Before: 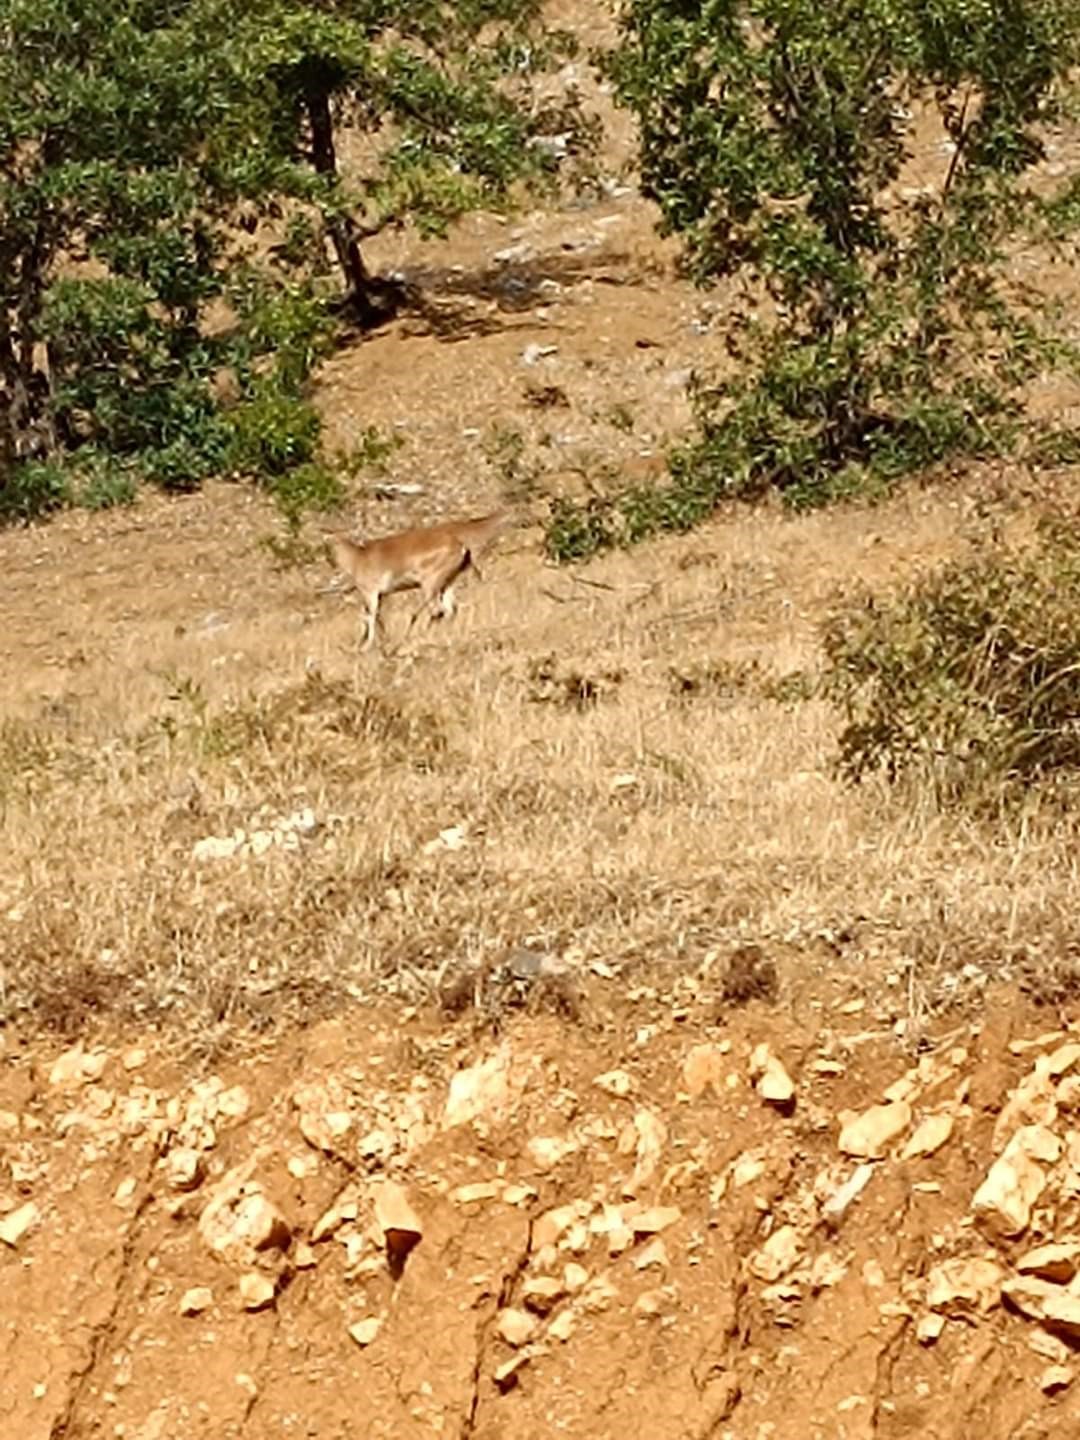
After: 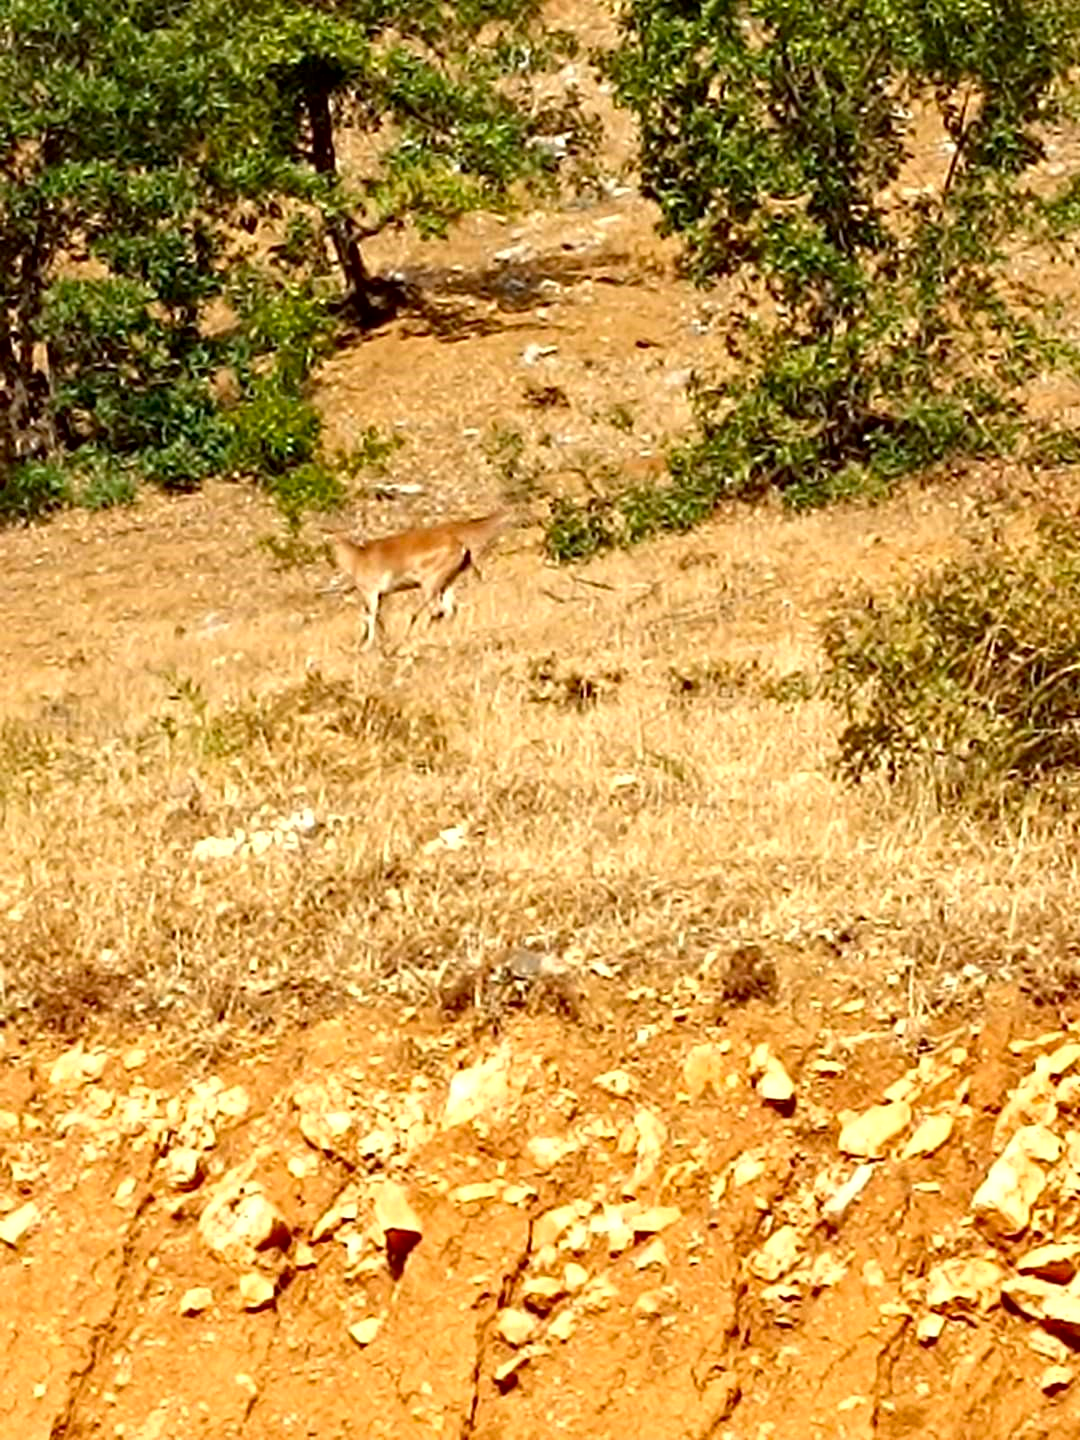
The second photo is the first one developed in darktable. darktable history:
exposure: black level correction 0.003, exposure 0.384 EV, compensate exposure bias true, compensate highlight preservation false
contrast brightness saturation: brightness -0.02, saturation 0.339
